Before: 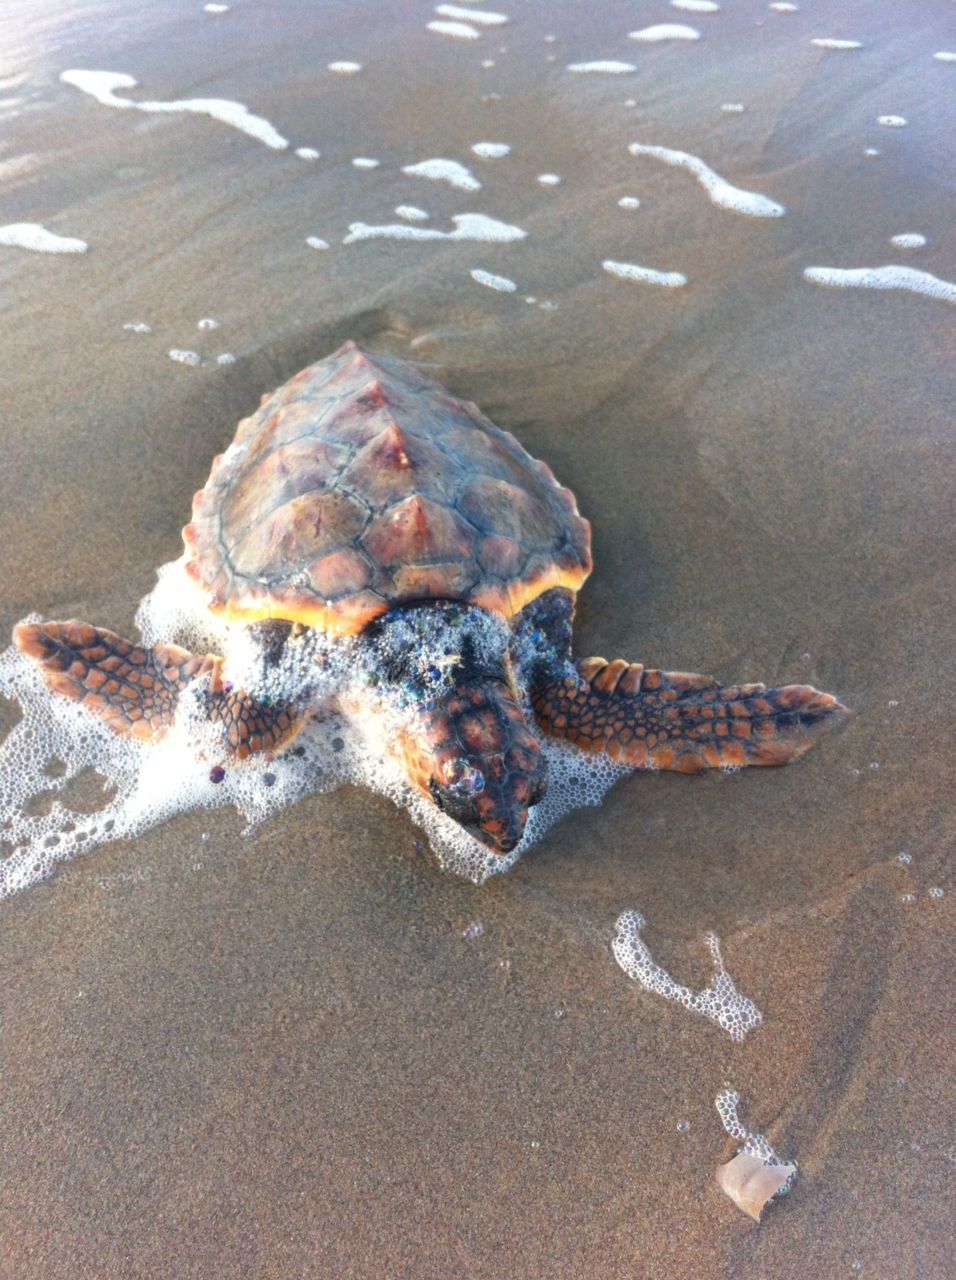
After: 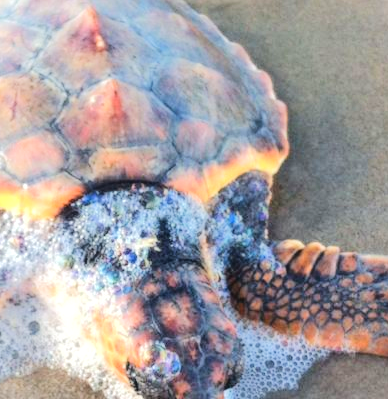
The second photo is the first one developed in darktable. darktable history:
tone equalizer: -7 EV 0.14 EV, -6 EV 0.596 EV, -5 EV 1.18 EV, -4 EV 1.35 EV, -3 EV 1.17 EV, -2 EV 0.6 EV, -1 EV 0.167 EV, edges refinement/feathering 500, mask exposure compensation -1.57 EV, preserve details no
crop: left 31.87%, top 32.582%, right 27.495%, bottom 36.177%
